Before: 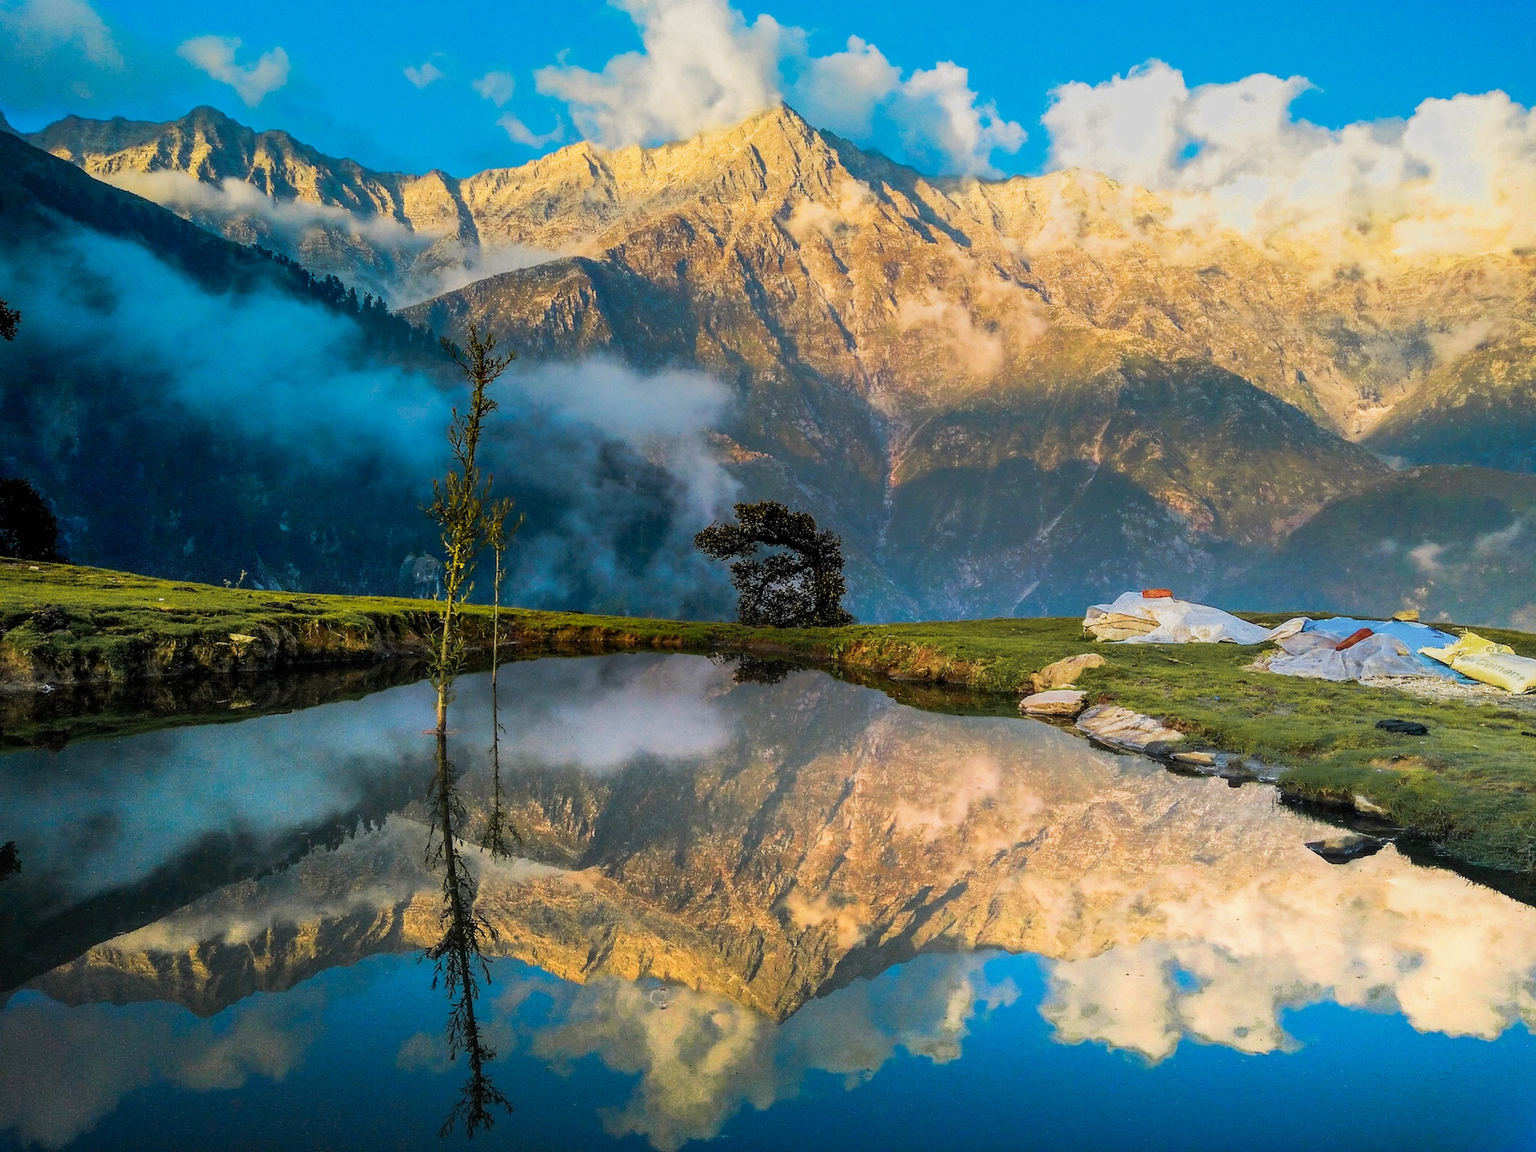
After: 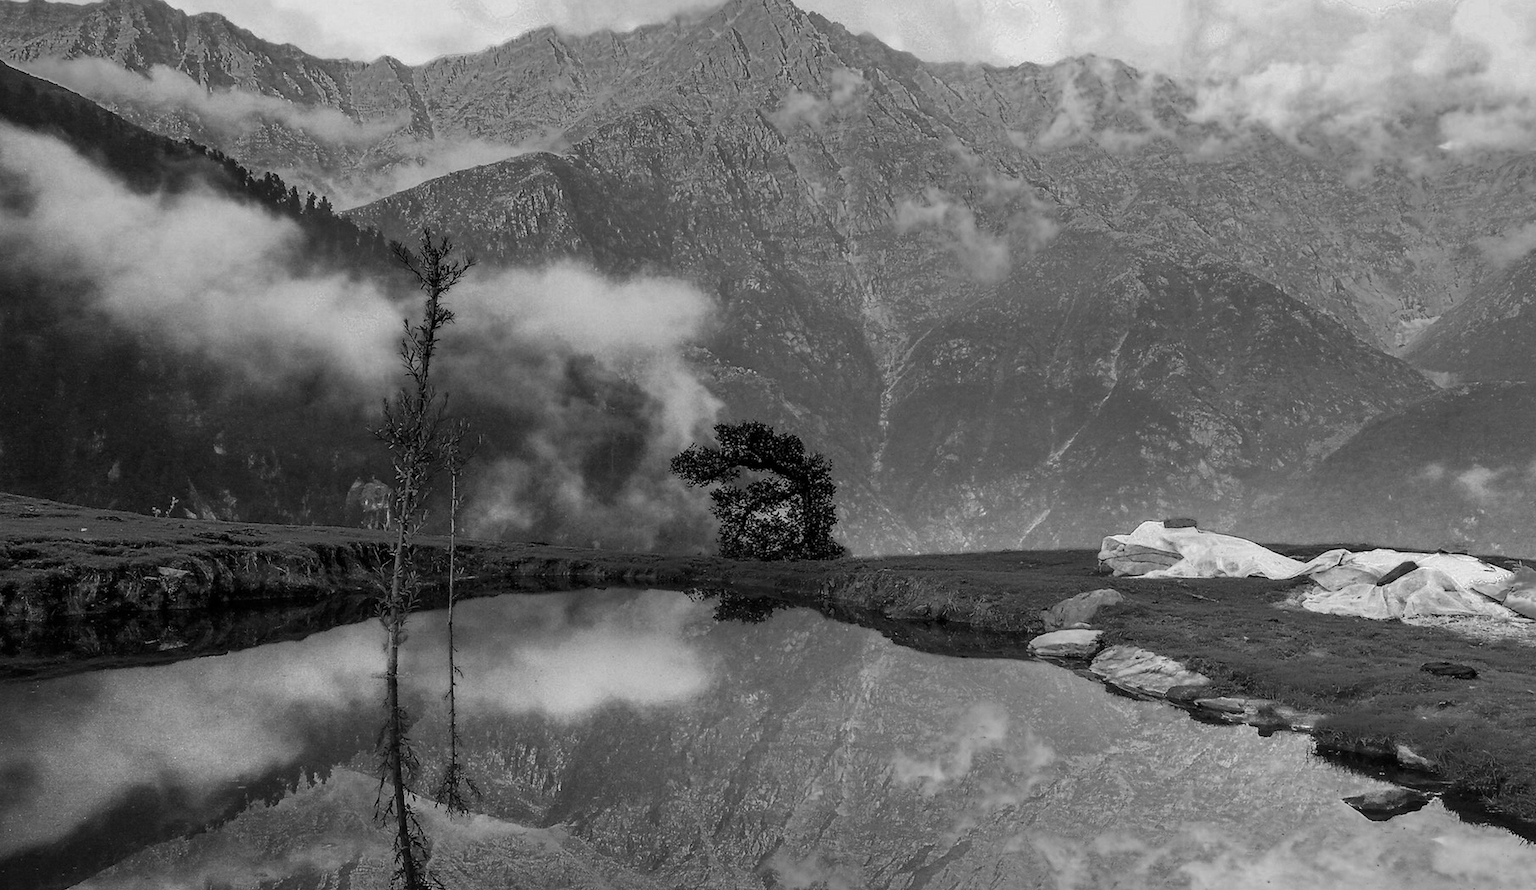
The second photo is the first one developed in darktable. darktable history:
contrast brightness saturation: contrast 0.1, saturation -0.36
color zones: curves: ch0 [(0.287, 0.048) (0.493, 0.484) (0.737, 0.816)]; ch1 [(0, 0) (0.143, 0) (0.286, 0) (0.429, 0) (0.571, 0) (0.714, 0) (0.857, 0)]
crop: left 5.596%, top 10.314%, right 3.534%, bottom 19.395%
